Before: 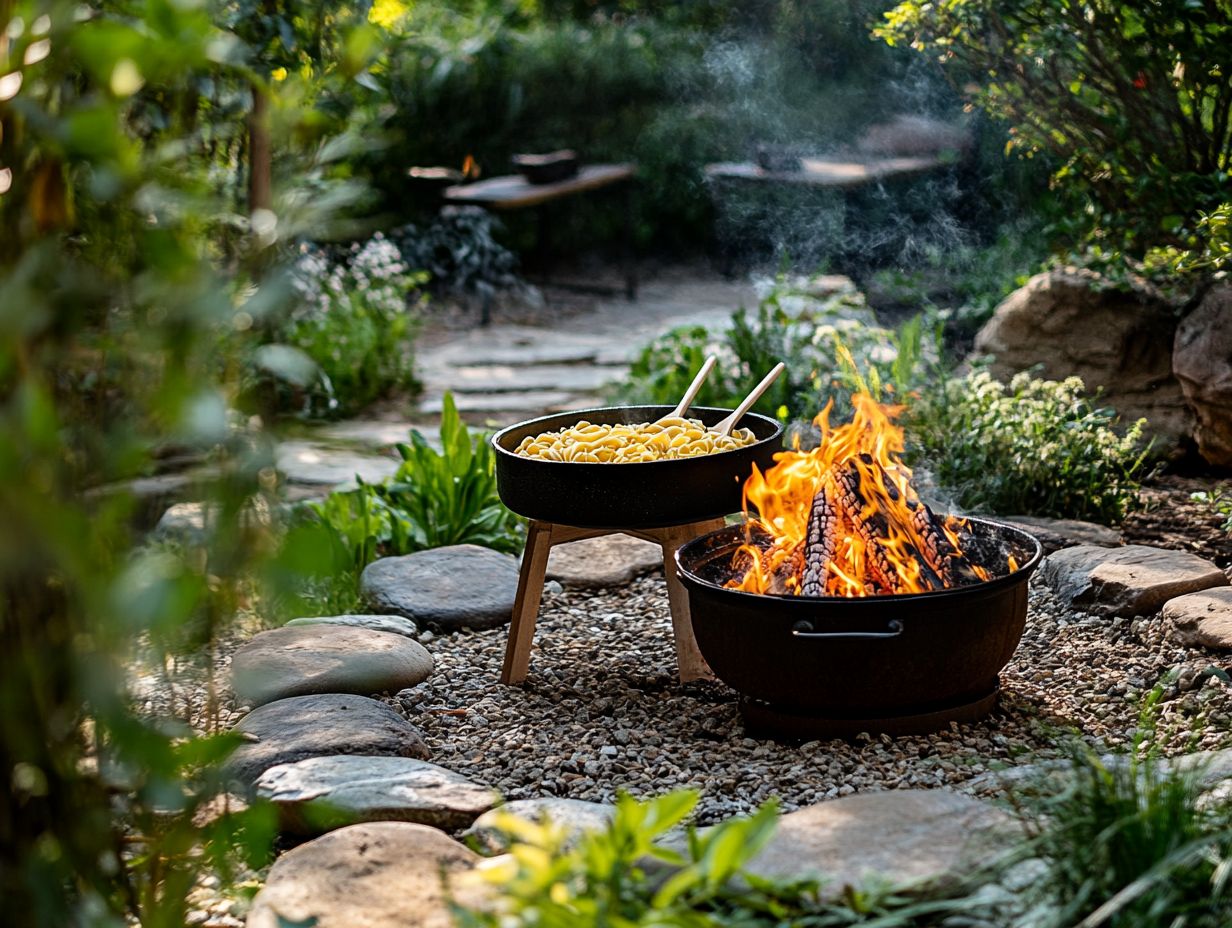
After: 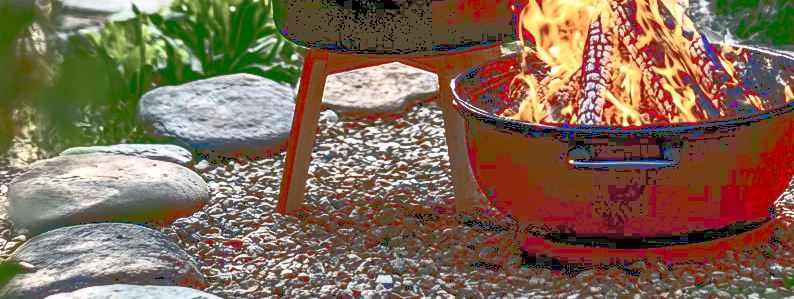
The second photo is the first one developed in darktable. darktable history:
local contrast: detail 130%
crop: left 18.199%, top 50.782%, right 17.342%, bottom 16.918%
tone curve: curves: ch0 [(0, 0) (0.003, 0.319) (0.011, 0.319) (0.025, 0.323) (0.044, 0.323) (0.069, 0.327) (0.1, 0.33) (0.136, 0.338) (0.177, 0.348) (0.224, 0.361) (0.277, 0.374) (0.335, 0.398) (0.399, 0.444) (0.468, 0.516) (0.543, 0.595) (0.623, 0.694) (0.709, 0.793) (0.801, 0.883) (0.898, 0.942) (1, 1)], color space Lab, linked channels, preserve colors none
contrast brightness saturation: contrast 0.248, saturation -0.321
